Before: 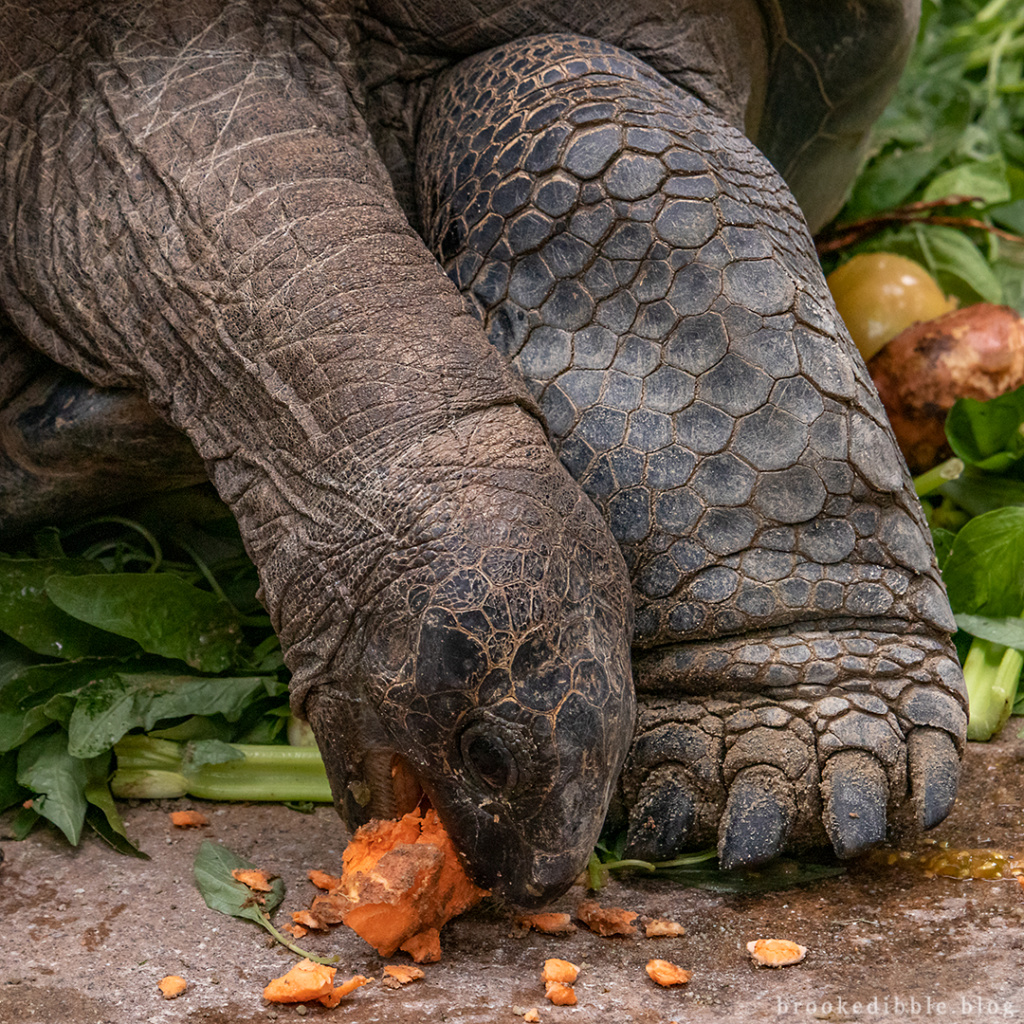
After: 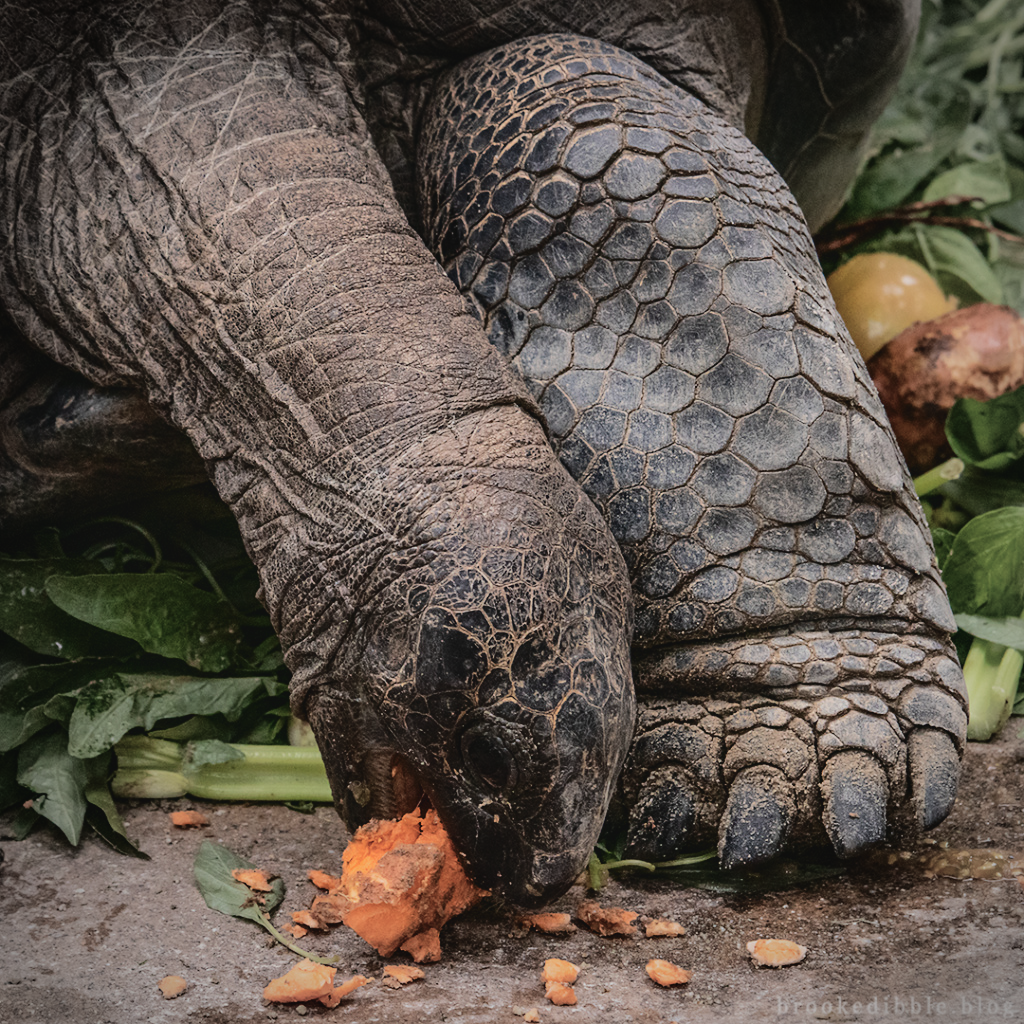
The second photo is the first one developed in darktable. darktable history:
tone curve: curves: ch0 [(0, 0) (0.003, 0.013) (0.011, 0.012) (0.025, 0.011) (0.044, 0.016) (0.069, 0.029) (0.1, 0.045) (0.136, 0.074) (0.177, 0.123) (0.224, 0.207) (0.277, 0.313) (0.335, 0.414) (0.399, 0.509) (0.468, 0.599) (0.543, 0.663) (0.623, 0.728) (0.709, 0.79) (0.801, 0.854) (0.898, 0.925) (1, 1)], color space Lab, independent channels, preserve colors none
vignetting: on, module defaults
exposure: black level correction -0.015, exposure -0.519 EV, compensate highlight preservation false
